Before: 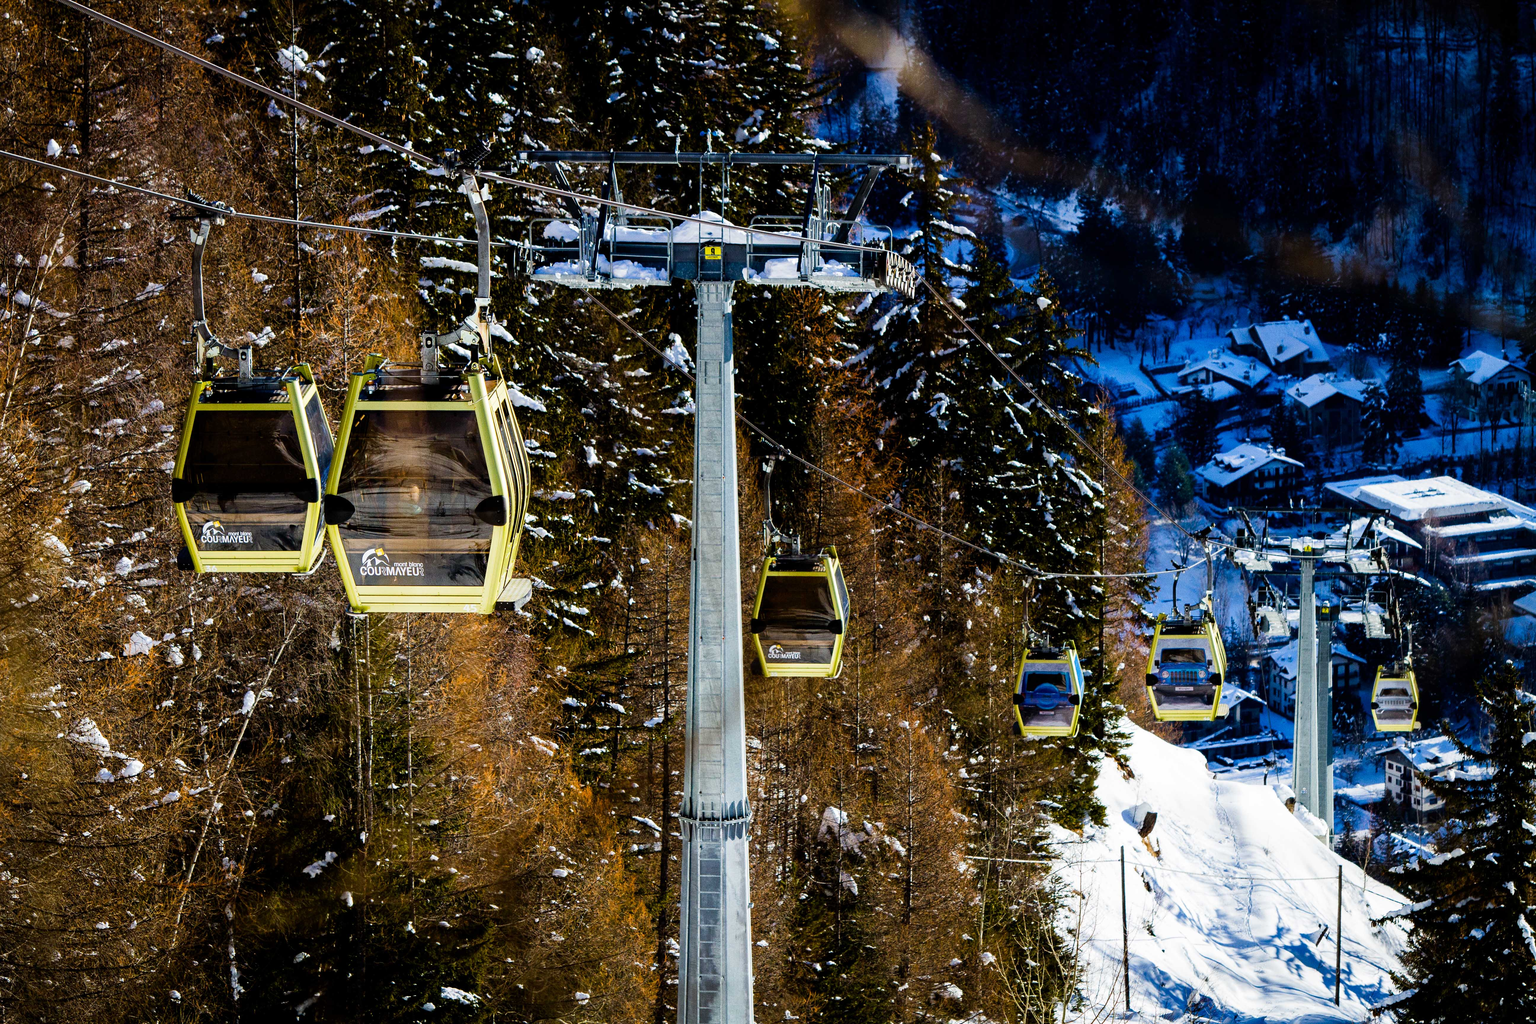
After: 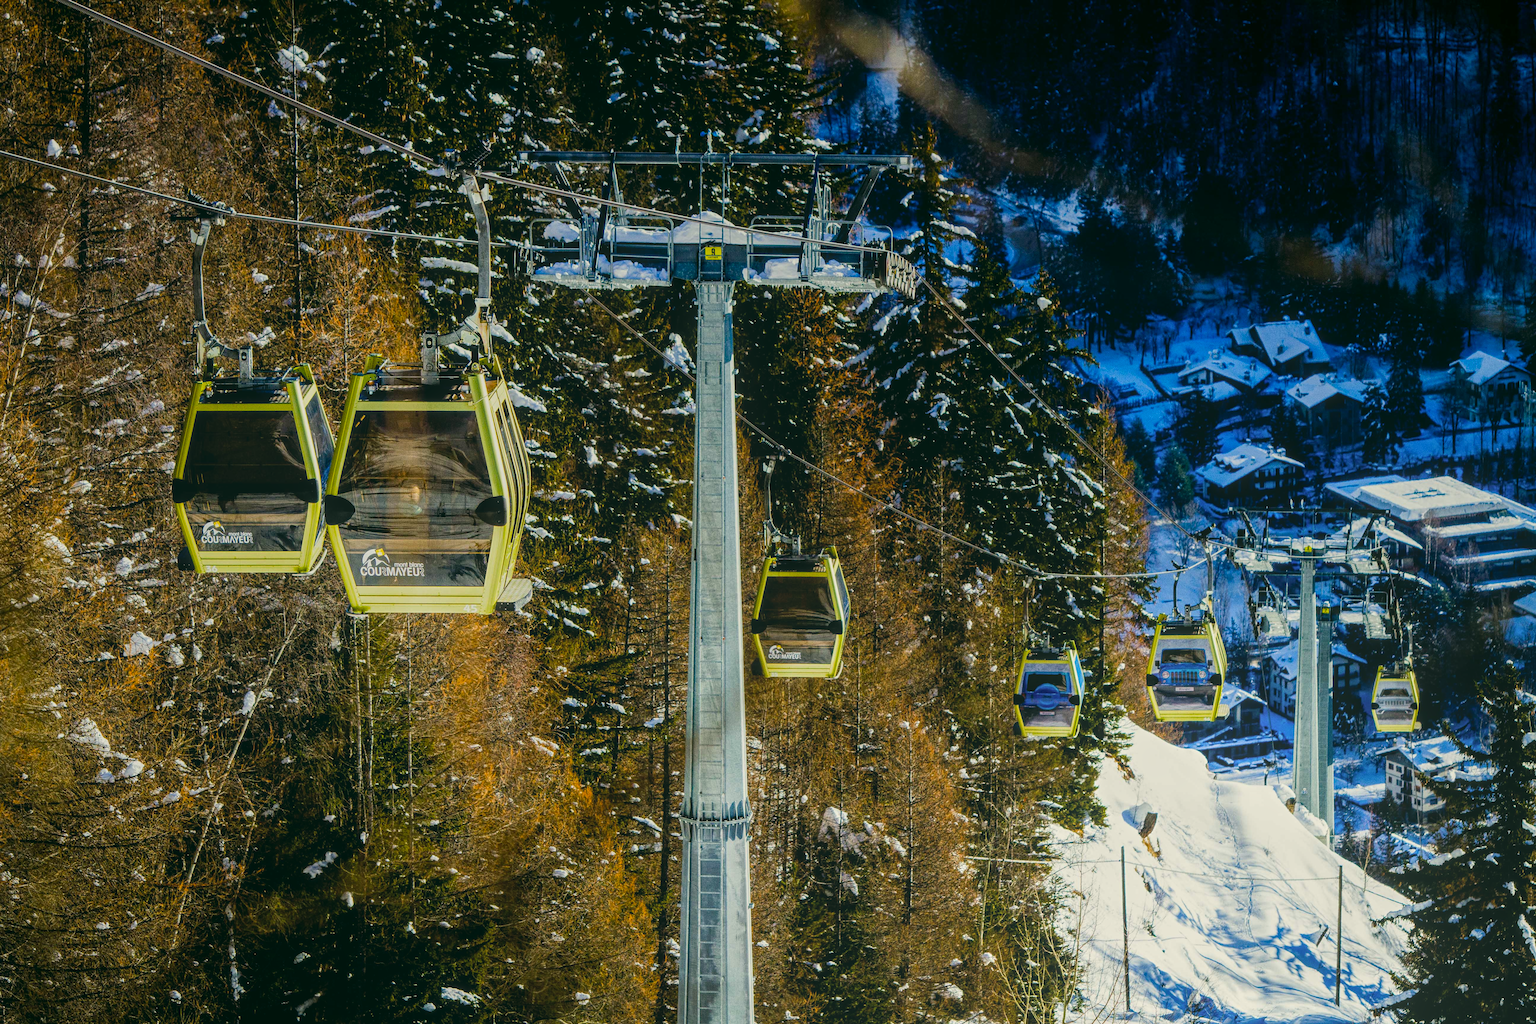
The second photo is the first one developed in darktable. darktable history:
color correction: highlights a* -0.482, highlights b* 9.48, shadows a* -9.48, shadows b* 0.803
local contrast: highlights 73%, shadows 15%, midtone range 0.197
